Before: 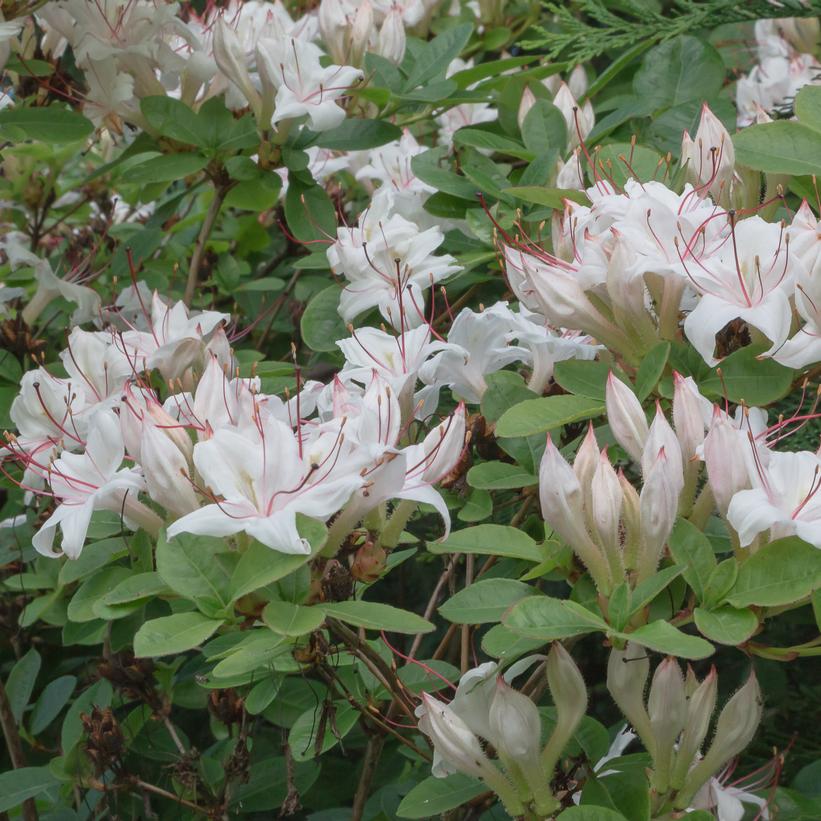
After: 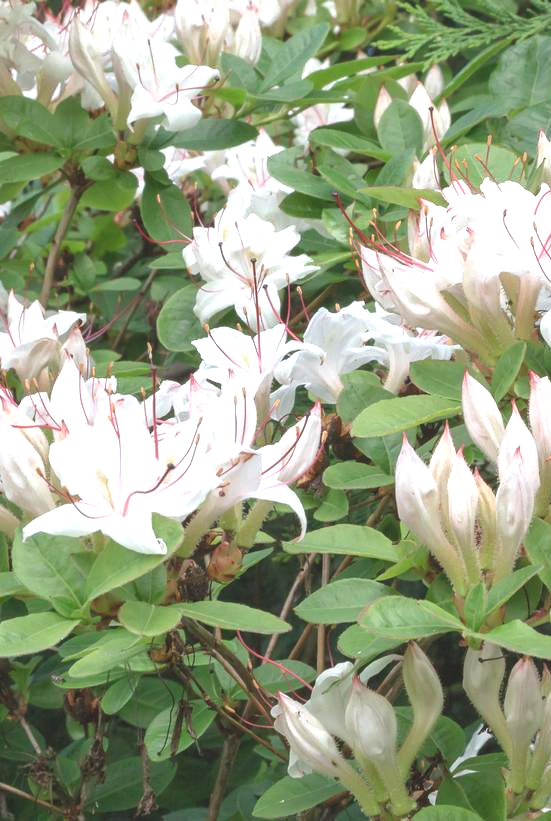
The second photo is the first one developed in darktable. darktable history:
exposure: black level correction -0.005, exposure 1.008 EV, compensate highlight preservation false
crop and rotate: left 17.649%, right 15.211%
